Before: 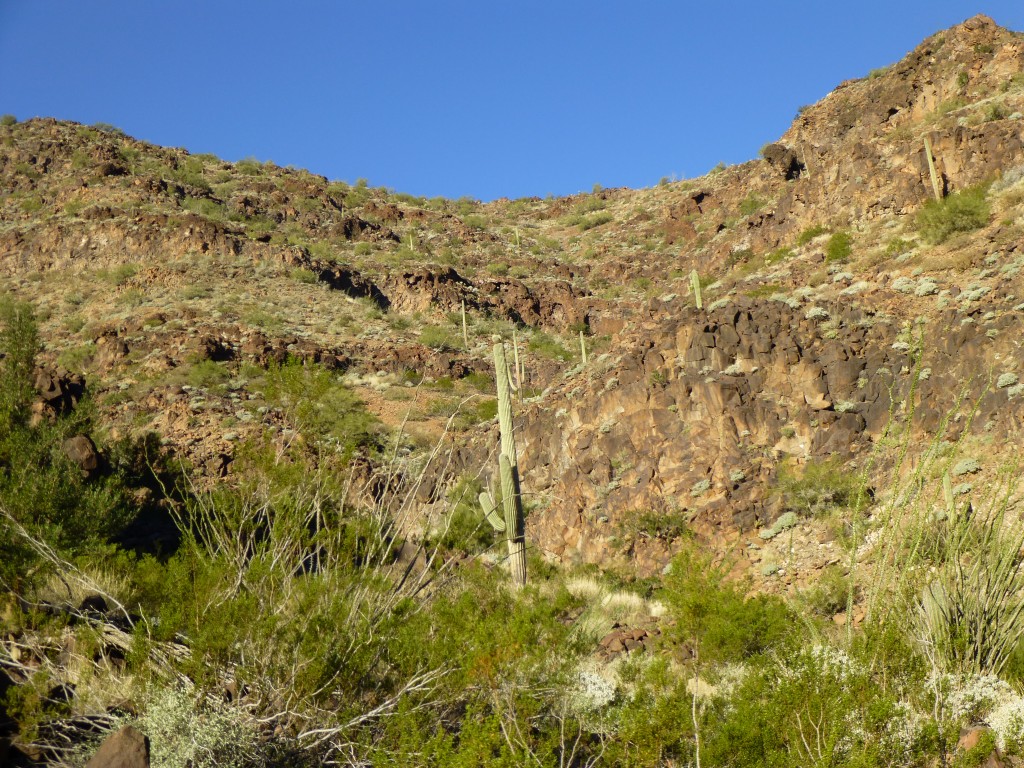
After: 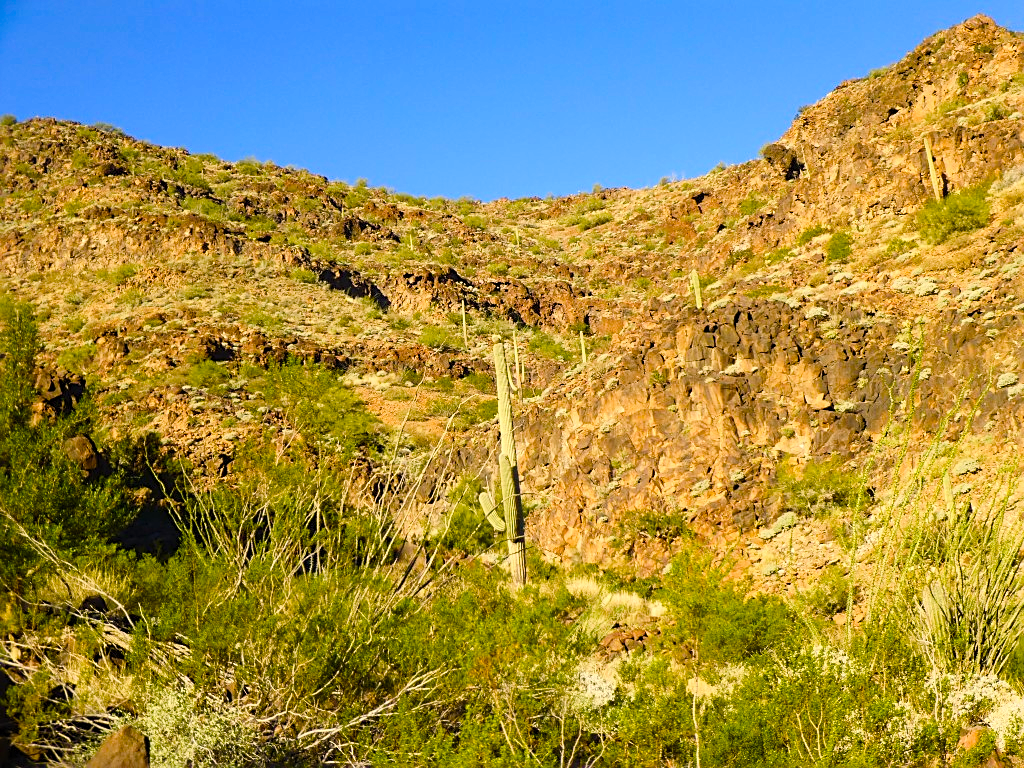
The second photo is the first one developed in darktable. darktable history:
contrast brightness saturation: contrast 0.197, brightness 0.156, saturation 0.224
sharpen: on, module defaults
color balance rgb: power › chroma 0.261%, power › hue 62.68°, highlights gain › chroma 2.98%, highlights gain › hue 60.08°, perceptual saturation grading › global saturation 23.112%, perceptual saturation grading › highlights -23.376%, perceptual saturation grading › mid-tones 24.338%, perceptual saturation grading › shadows 39.359%
